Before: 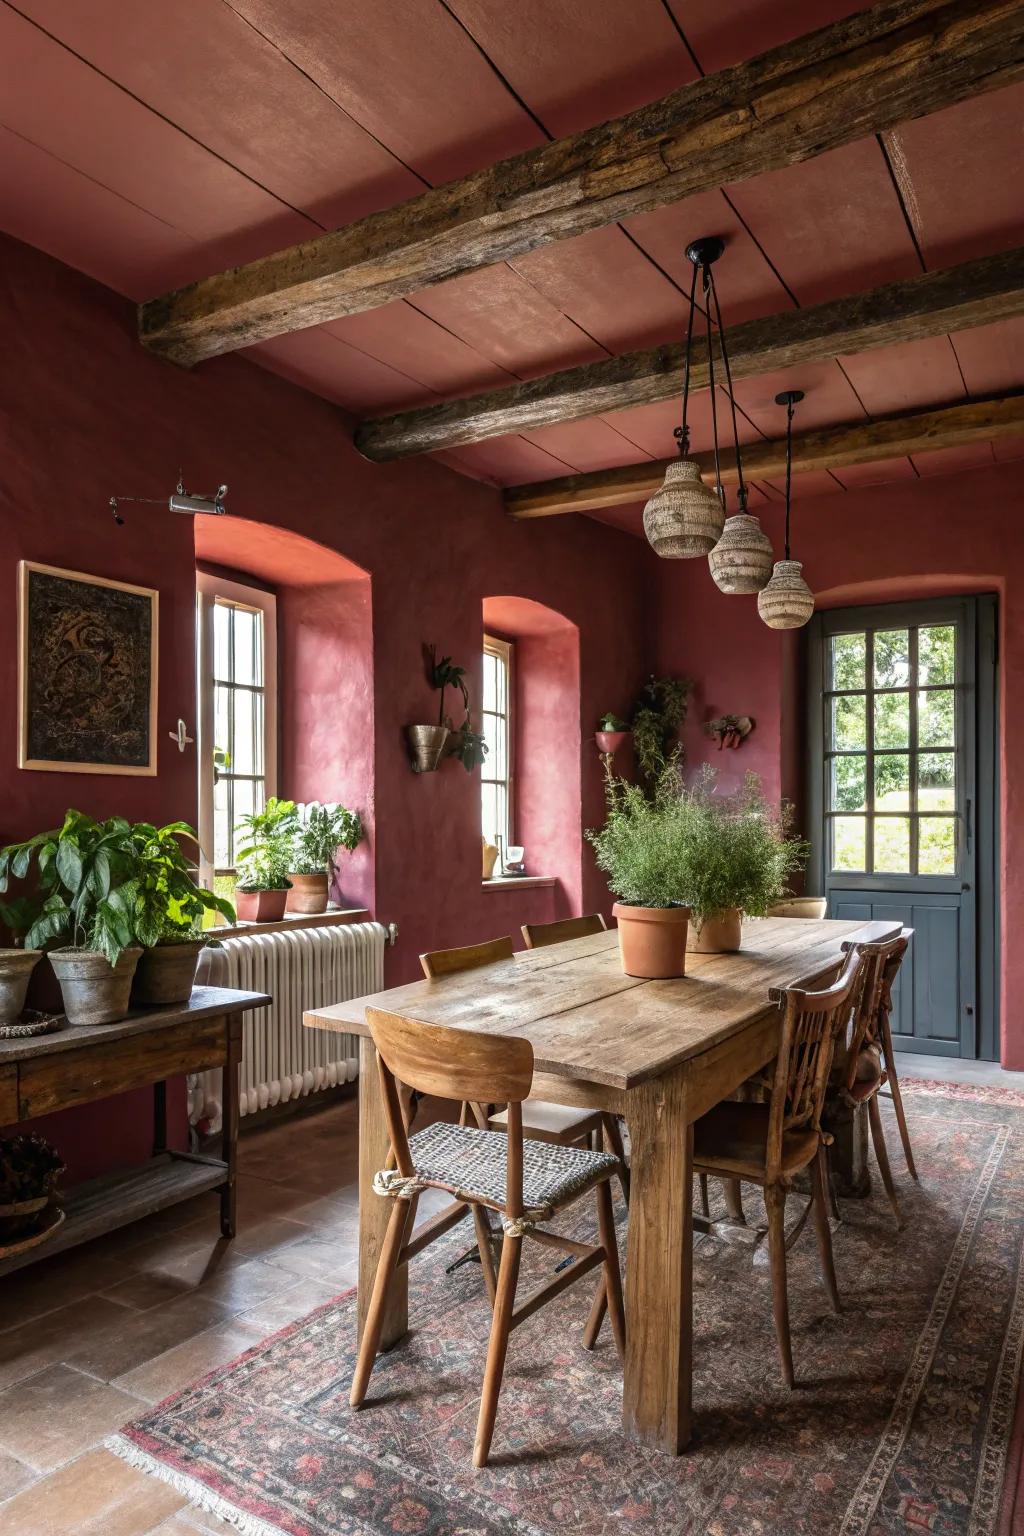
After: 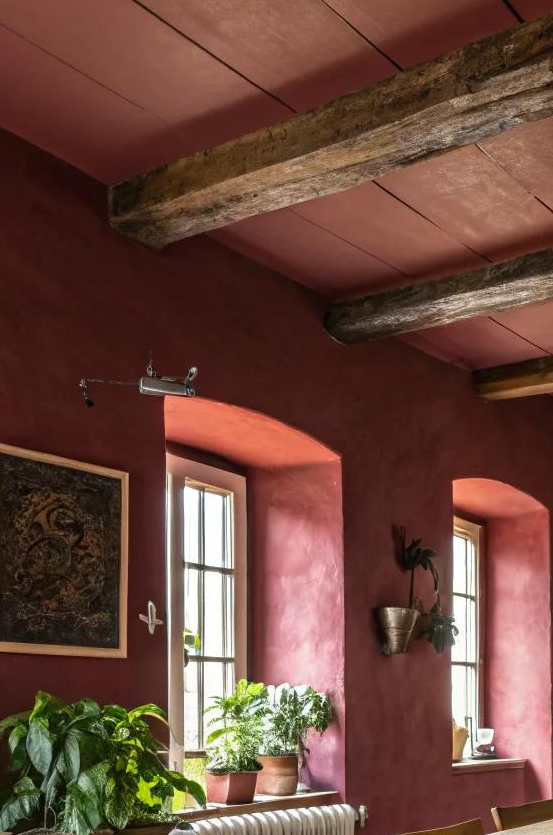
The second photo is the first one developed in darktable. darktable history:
crop and rotate: left 3.026%, top 7.706%, right 42.911%, bottom 37.898%
